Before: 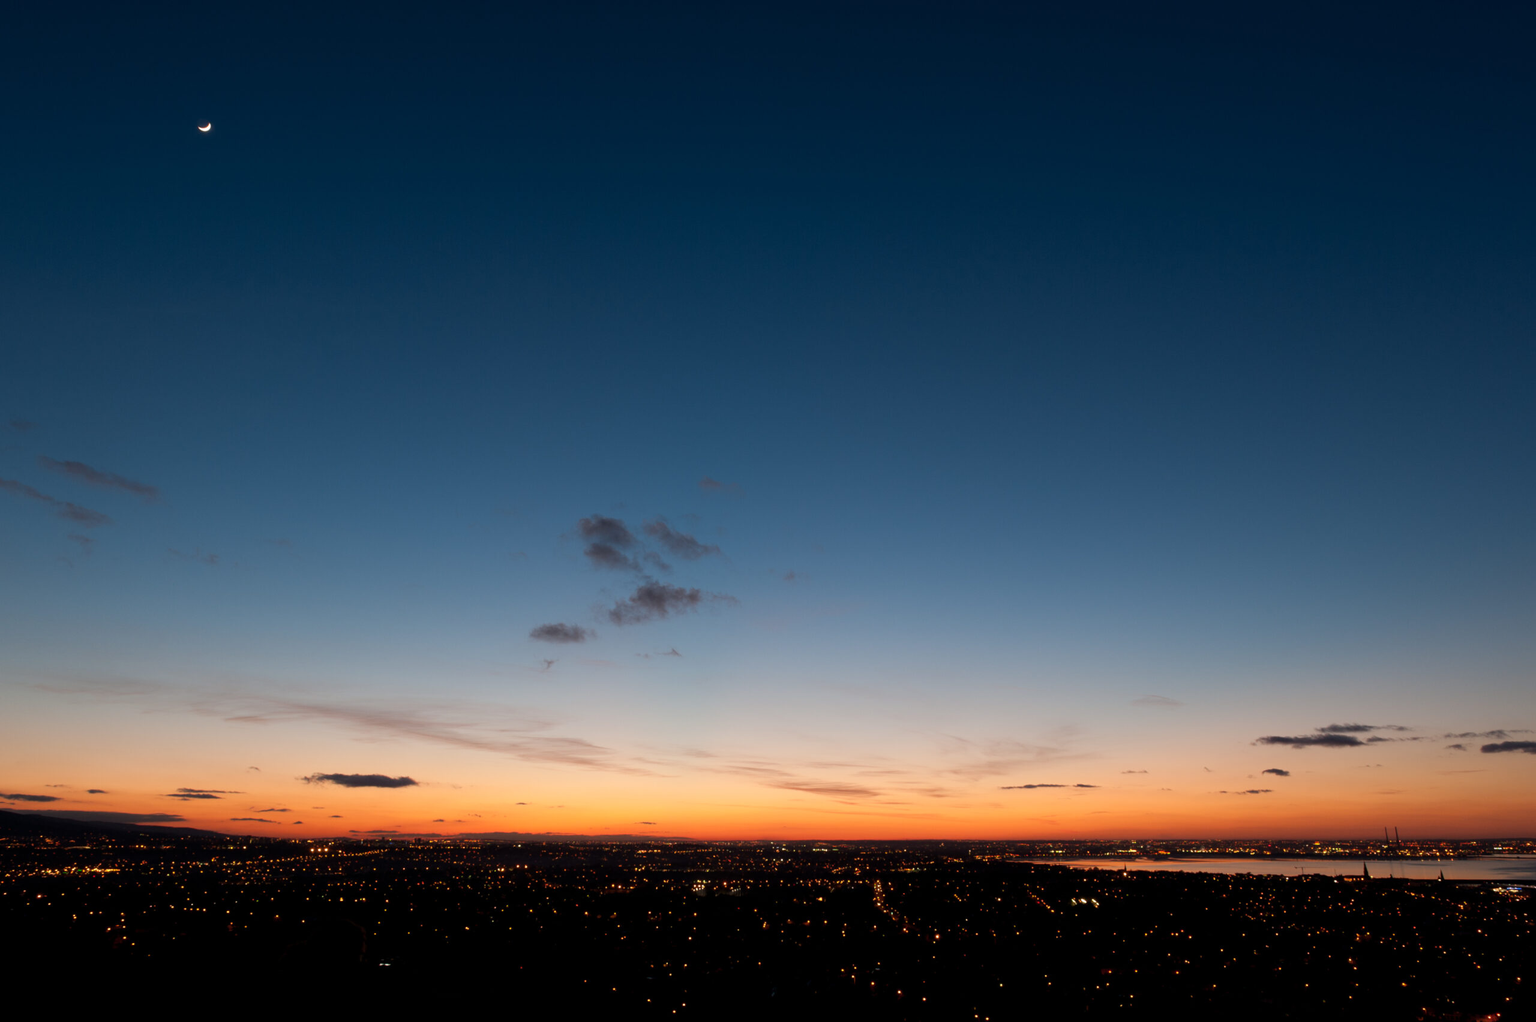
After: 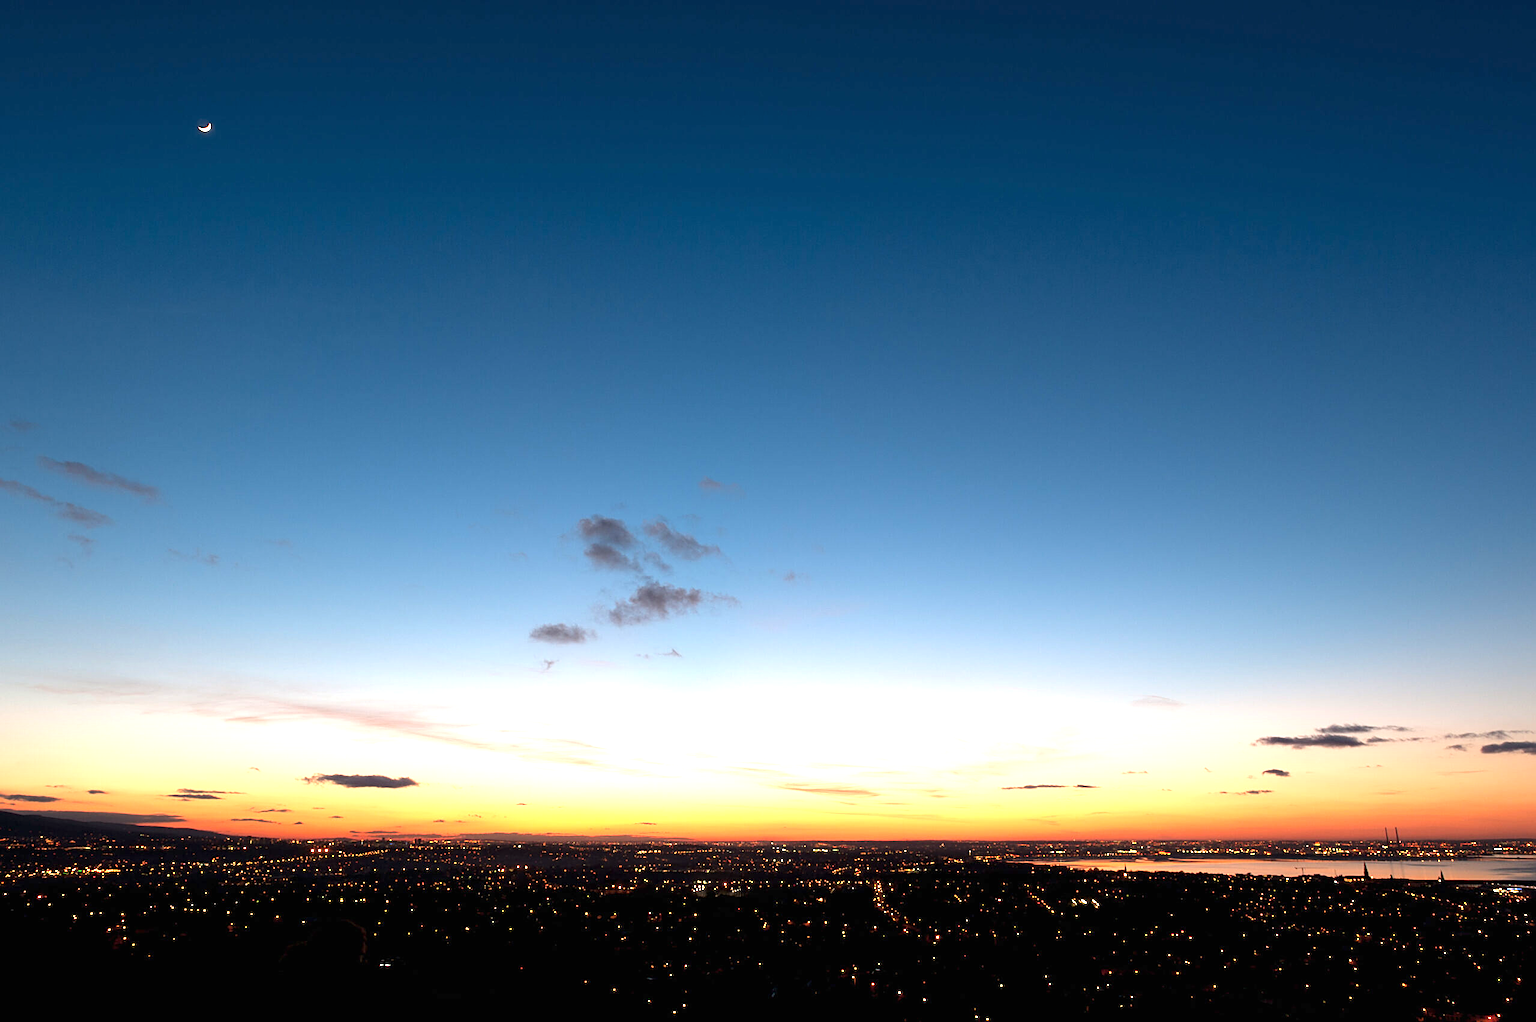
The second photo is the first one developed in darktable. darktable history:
sharpen: on, module defaults
exposure: black level correction 0, exposure 1.448 EV, compensate exposure bias true, compensate highlight preservation false
